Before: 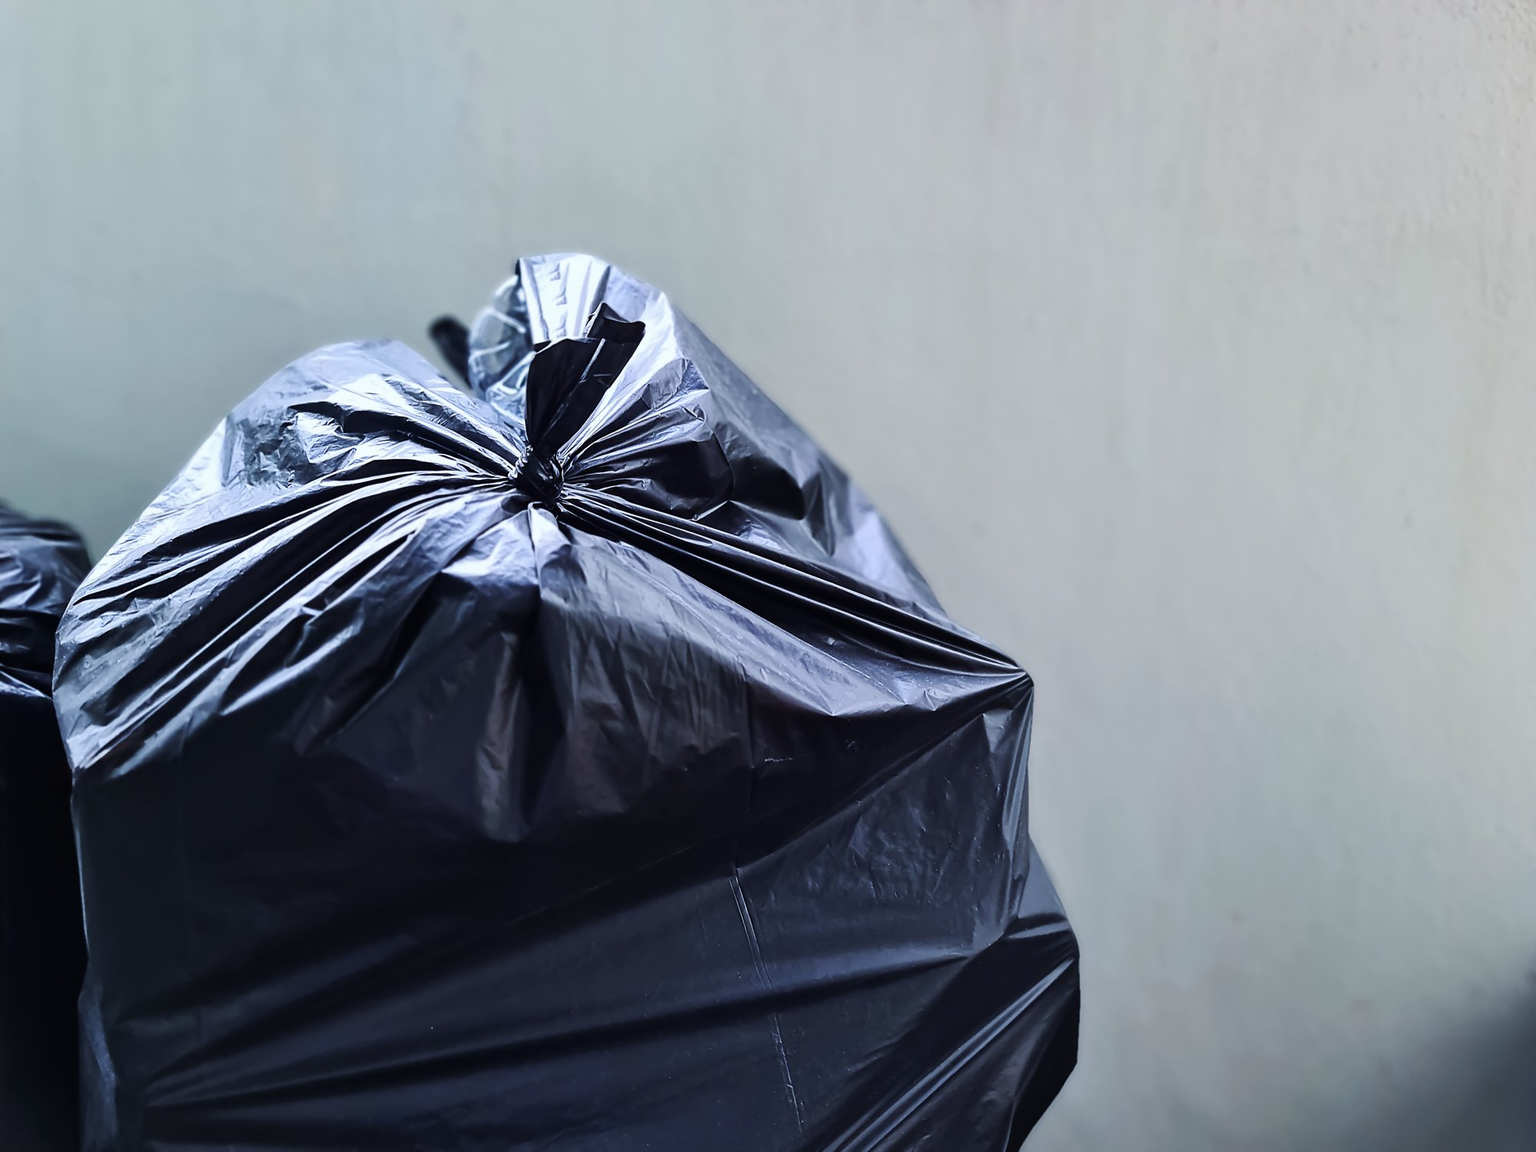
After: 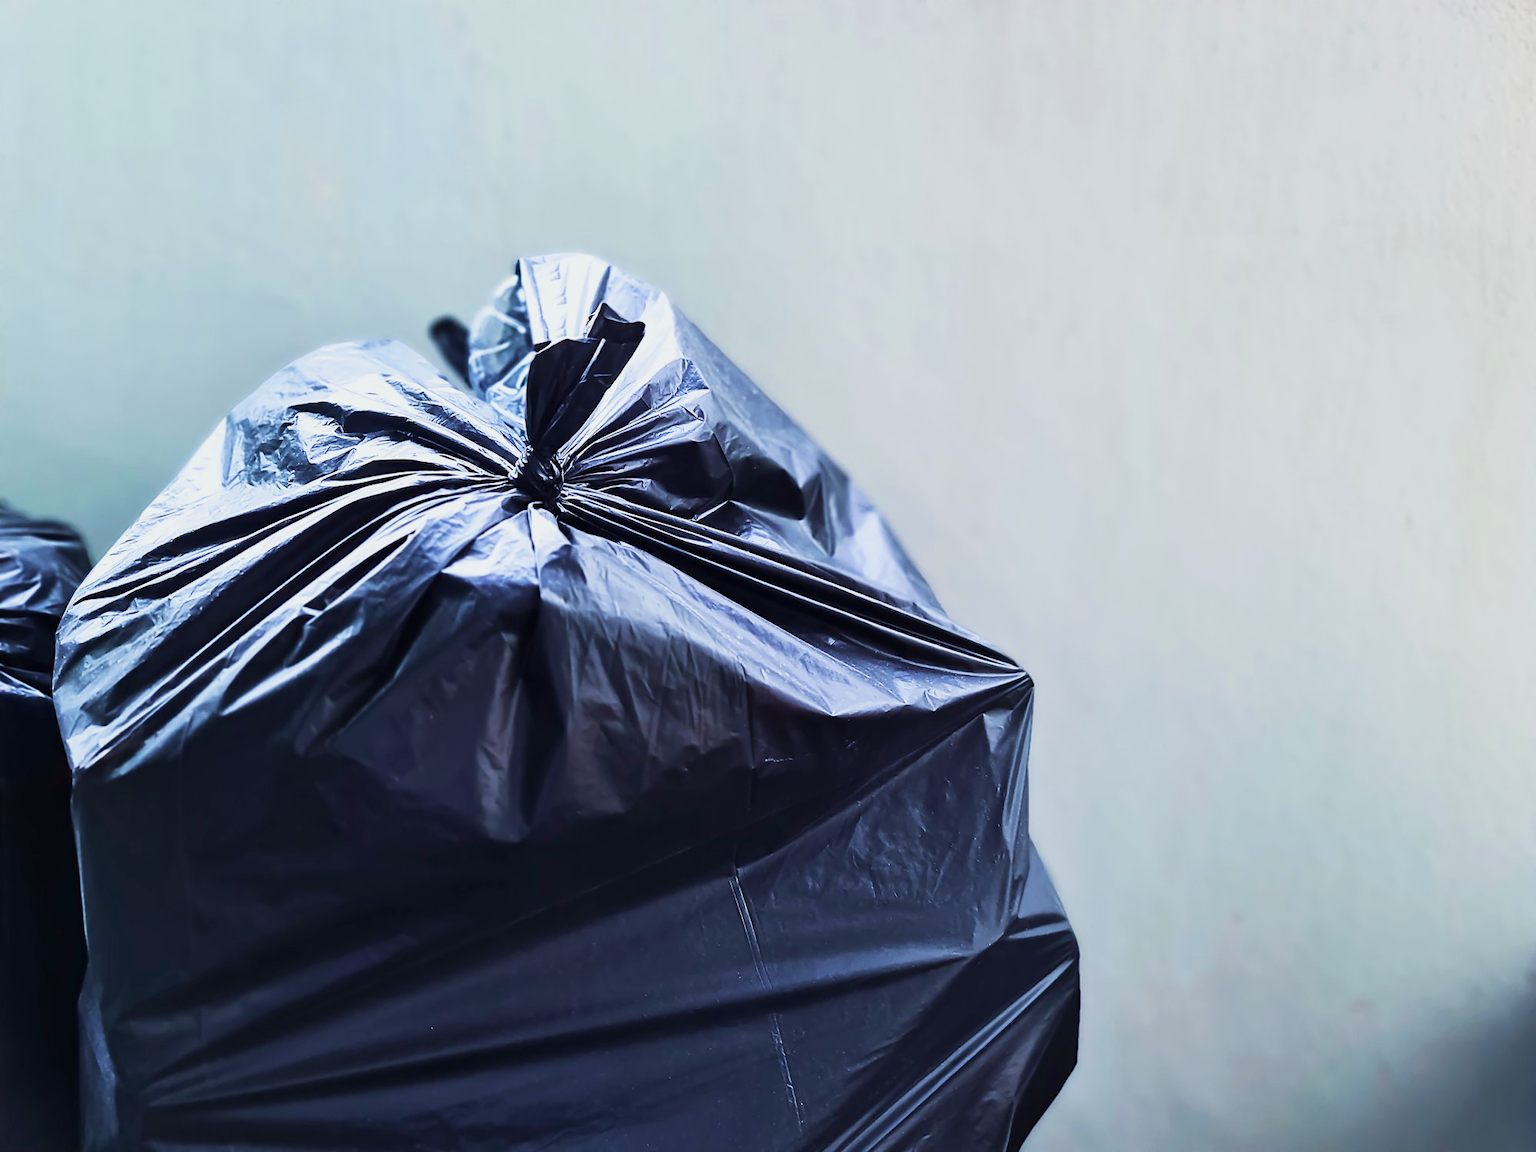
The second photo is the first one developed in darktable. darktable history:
base curve: curves: ch0 [(0, 0) (0.088, 0.125) (0.176, 0.251) (0.354, 0.501) (0.613, 0.749) (1, 0.877)], preserve colors none
velvia: strength 36.95%
